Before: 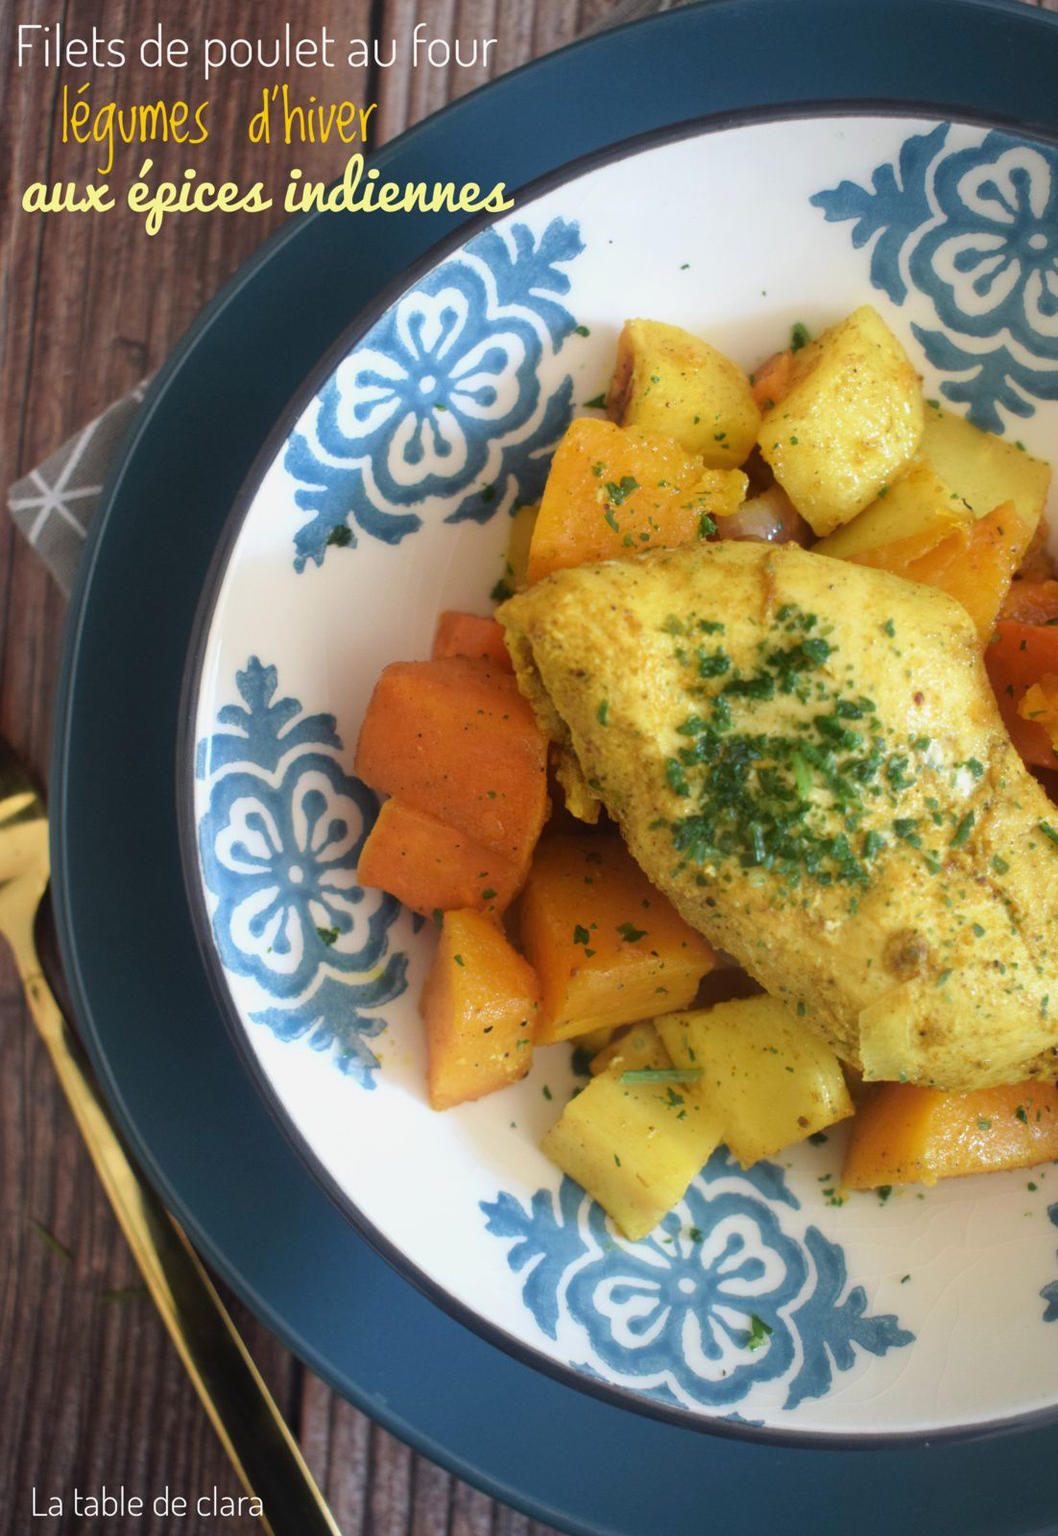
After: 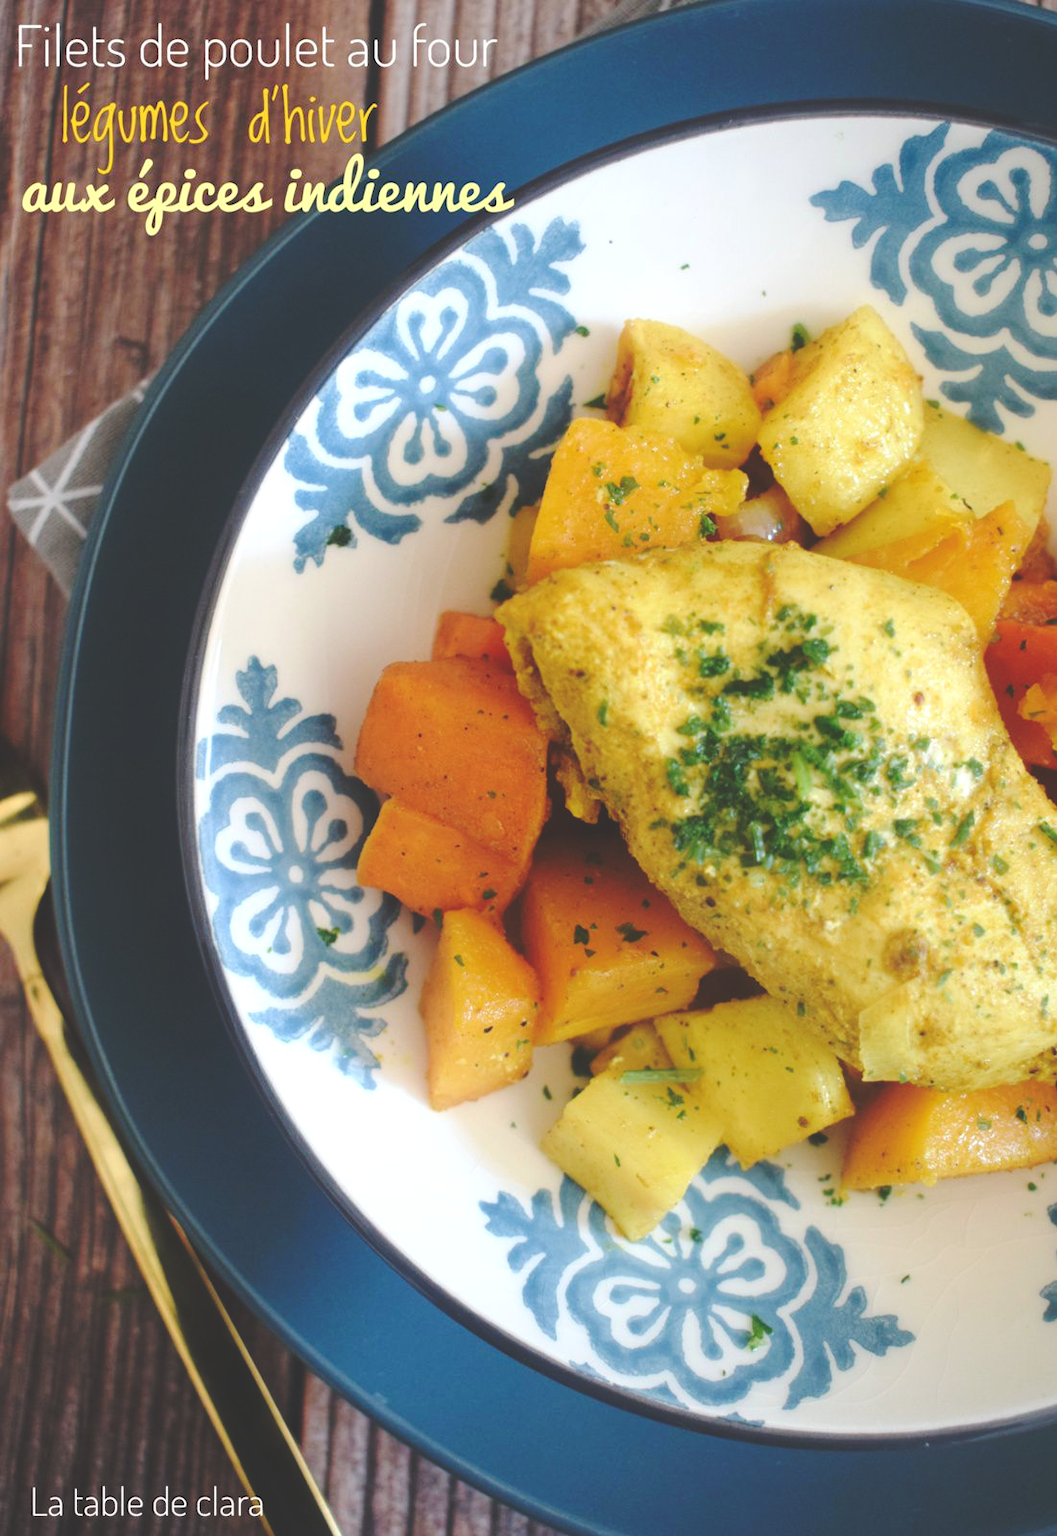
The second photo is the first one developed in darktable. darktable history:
exposure: black level correction 0, exposure 0.2 EV, compensate exposure bias true, compensate highlight preservation false
base curve: curves: ch0 [(0, 0.024) (0.055, 0.065) (0.121, 0.166) (0.236, 0.319) (0.693, 0.726) (1, 1)], preserve colors none
